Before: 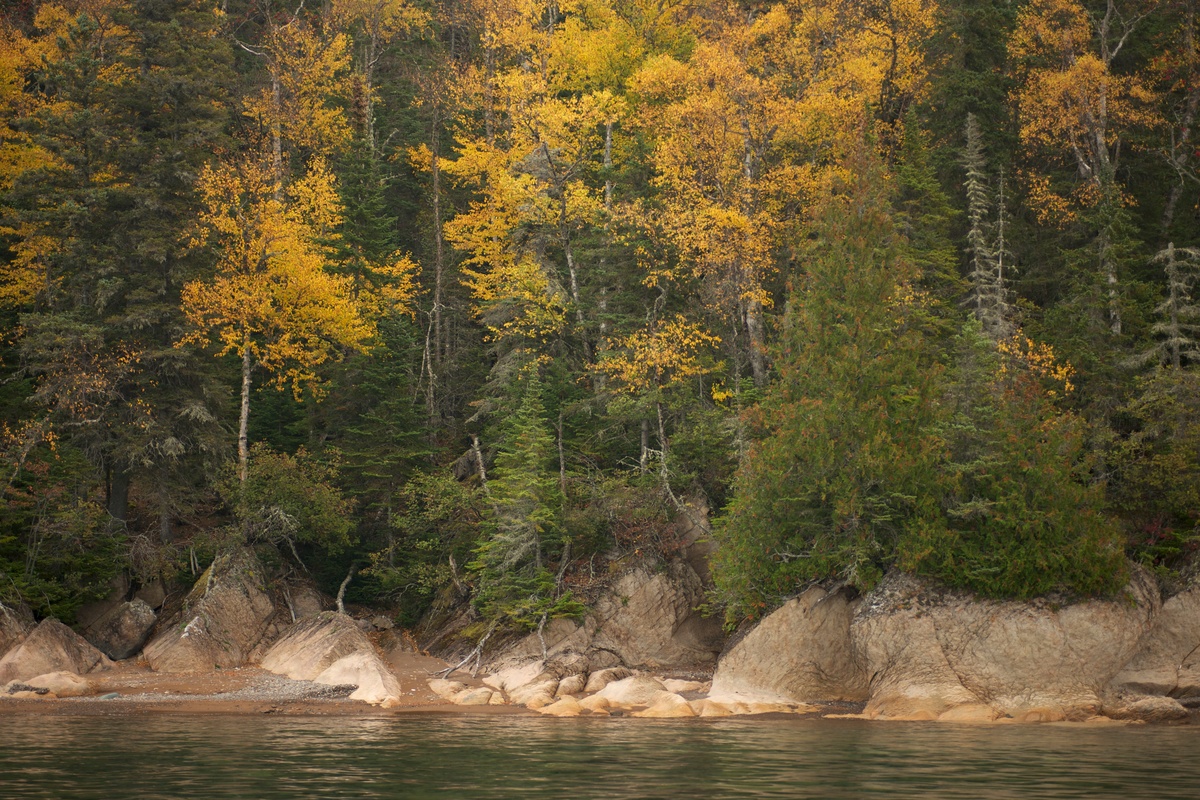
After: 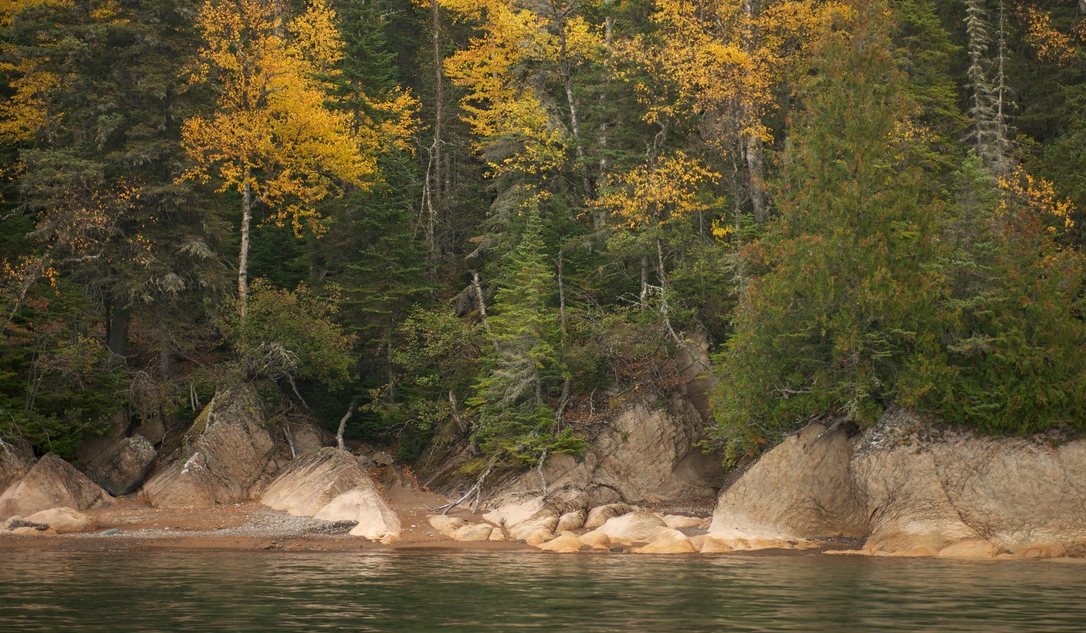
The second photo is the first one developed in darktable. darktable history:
crop: top 20.594%, right 9.423%, bottom 0.217%
